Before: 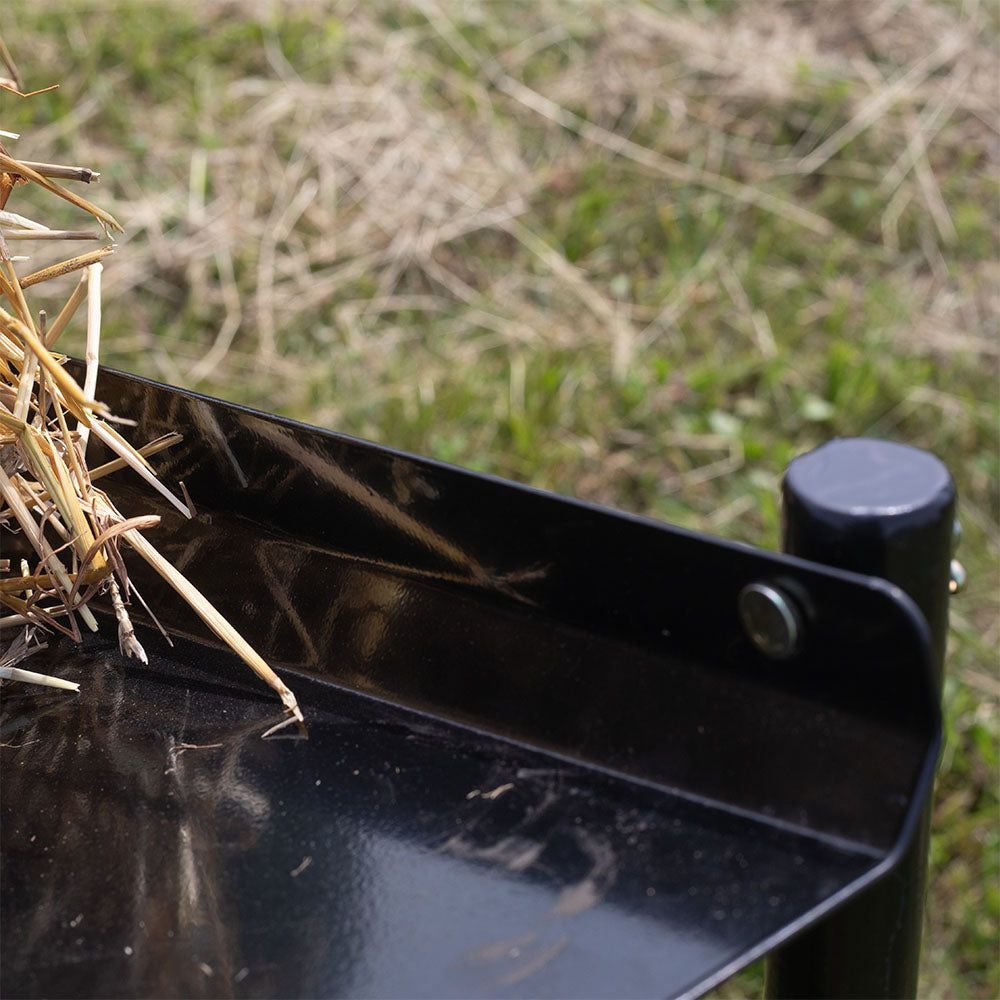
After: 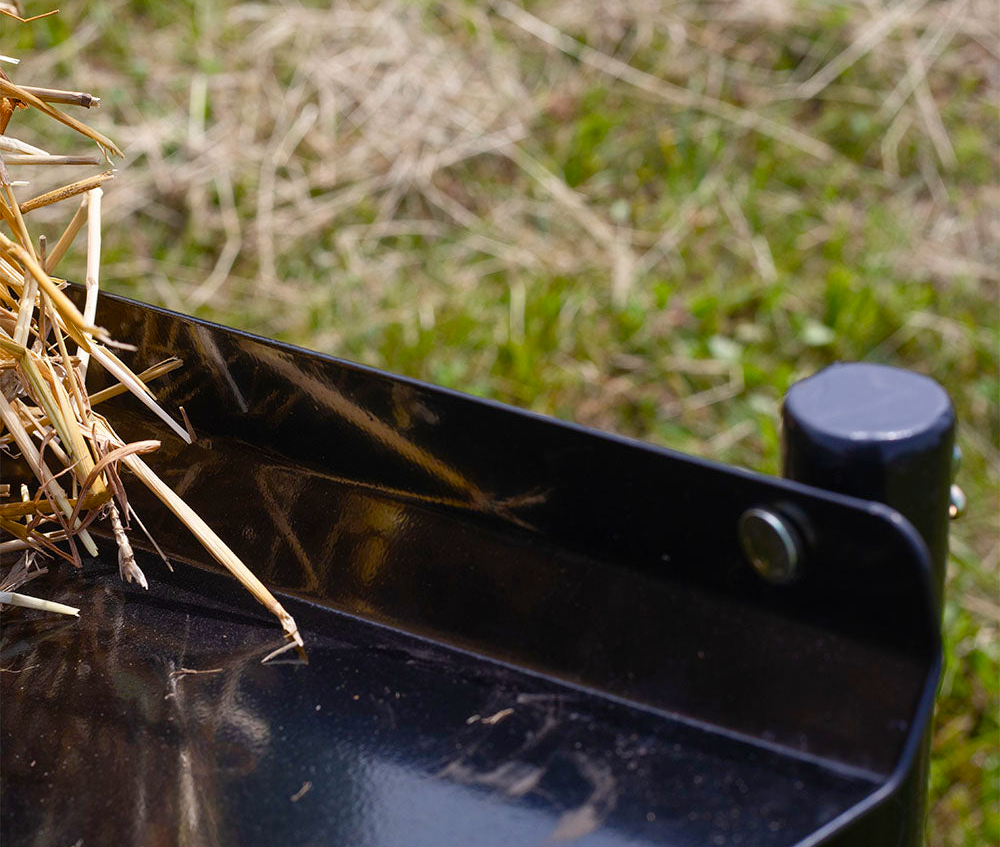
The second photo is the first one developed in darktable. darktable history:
crop: top 7.559%, bottom 7.705%
color balance rgb: linear chroma grading › global chroma 25.547%, perceptual saturation grading › global saturation 20%, perceptual saturation grading › highlights -49.385%, perceptual saturation grading › shadows 25.104%, global vibrance 9.897%
